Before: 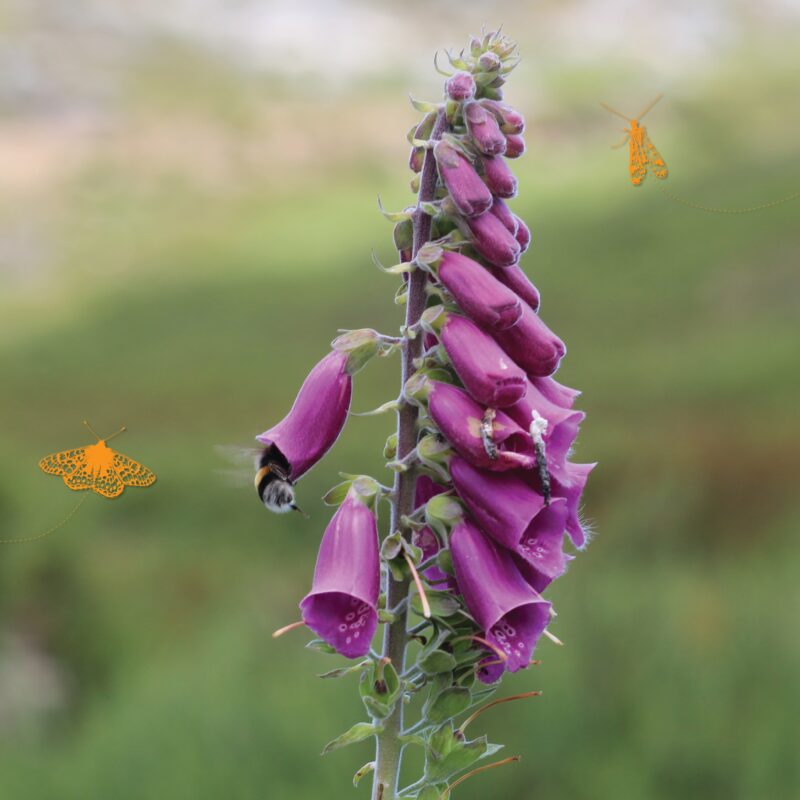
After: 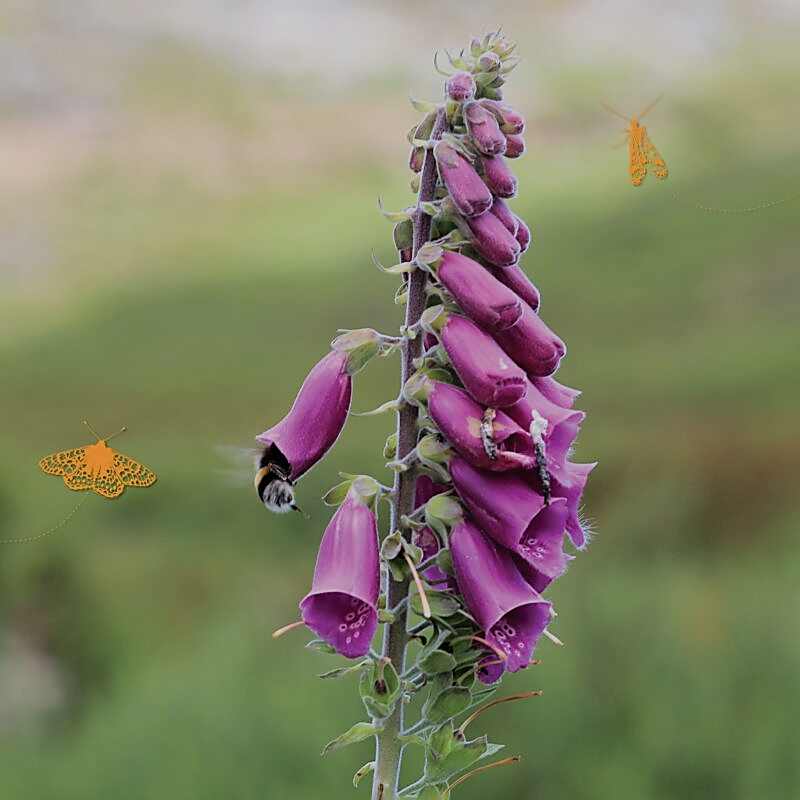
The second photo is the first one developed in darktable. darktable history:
sharpen: radius 1.382, amount 1.248, threshold 0.751
filmic rgb: black relative exposure -7.65 EV, white relative exposure 4.56 EV, threshold 5.96 EV, hardness 3.61, enable highlight reconstruction true
